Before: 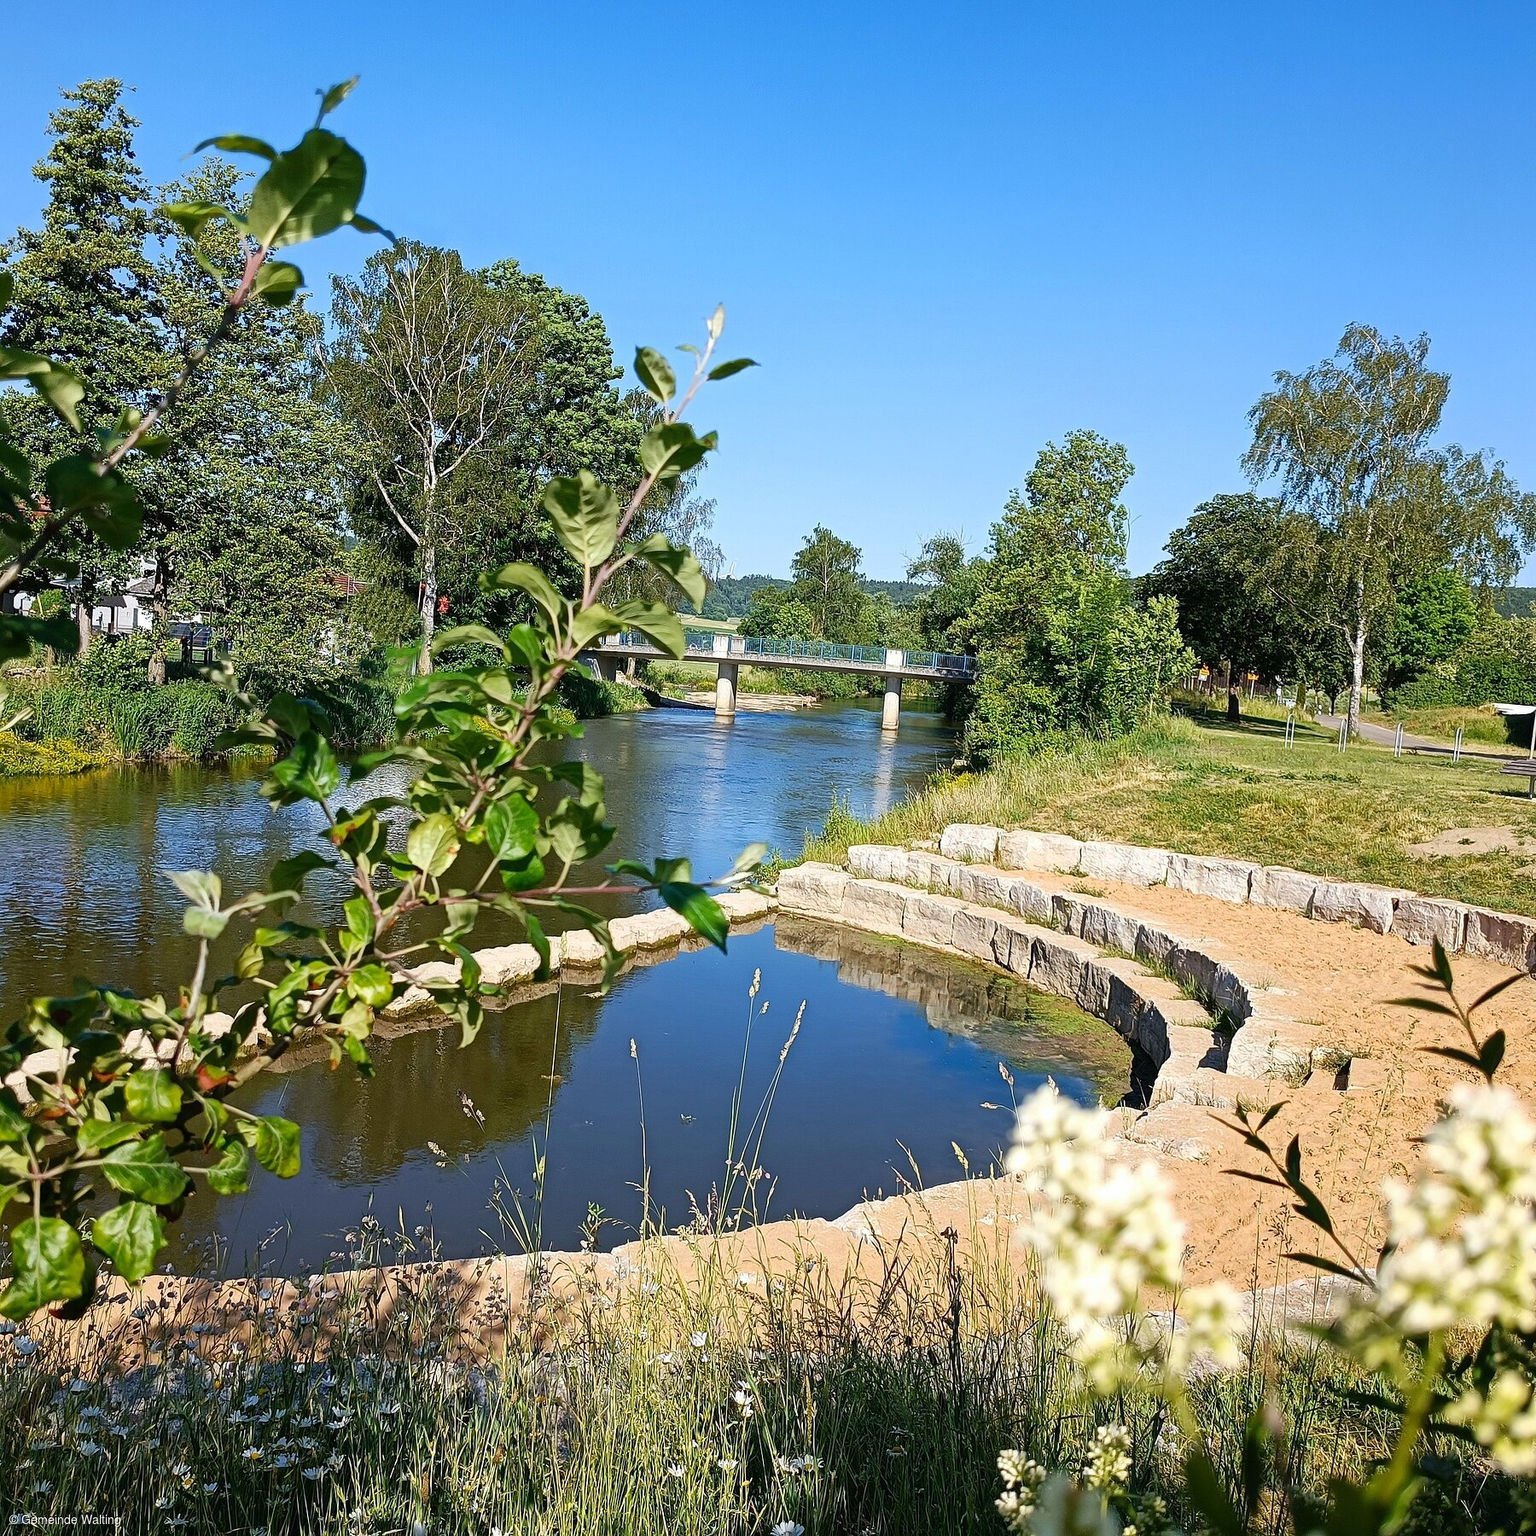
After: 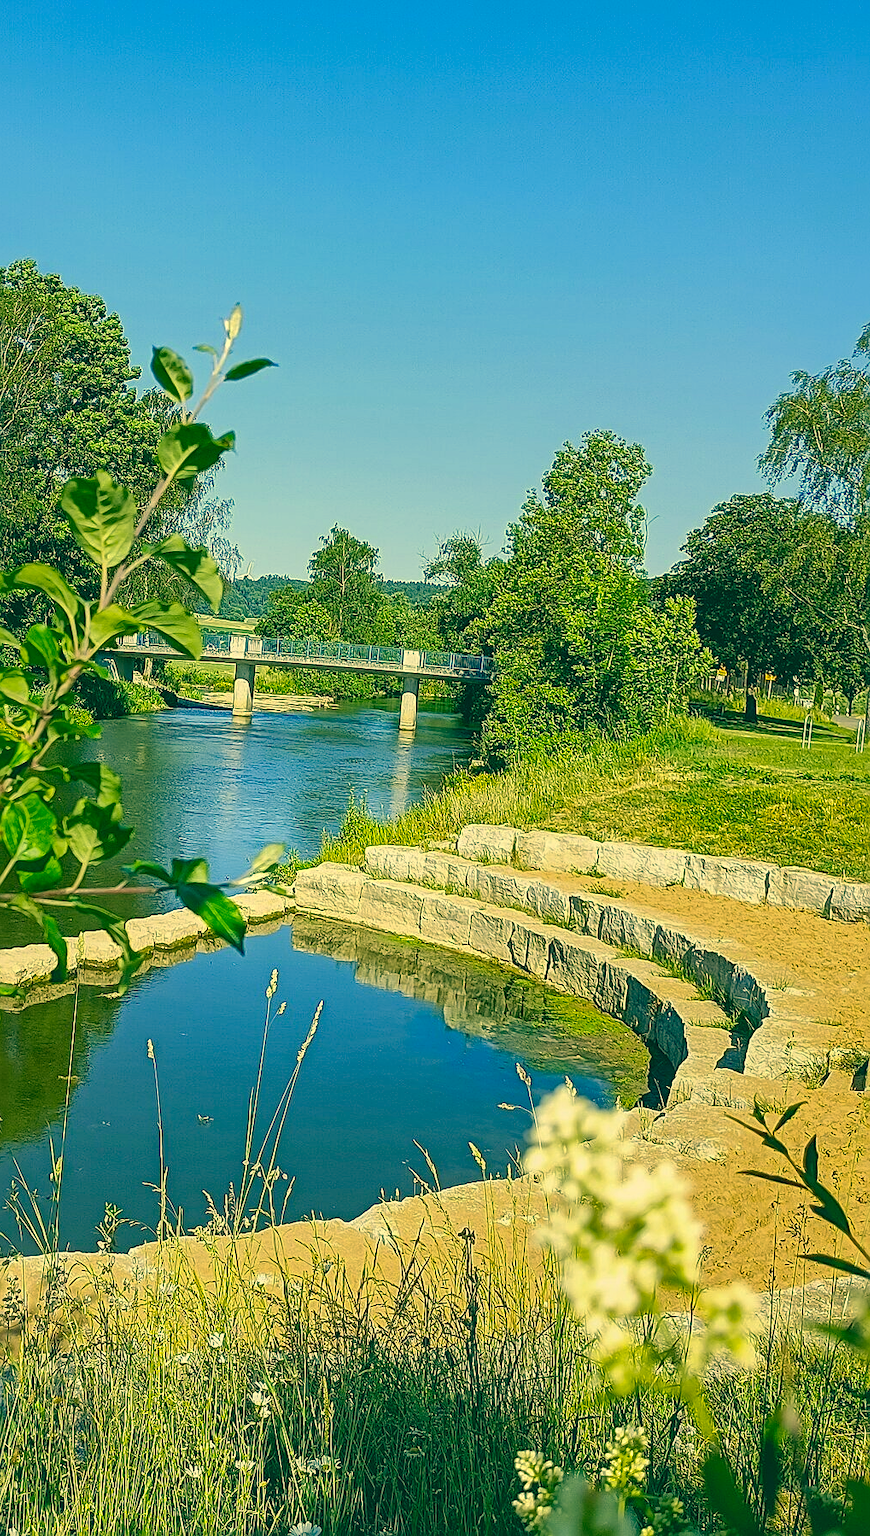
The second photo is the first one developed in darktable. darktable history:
color correction: highlights a* 1.83, highlights b* 34.02, shadows a* -36.68, shadows b* -5.48
crop: left 31.458%, top 0%, right 11.876%
sharpen: on, module defaults
tone equalizer: on, module defaults
shadows and highlights: on, module defaults
local contrast: on, module defaults
contrast brightness saturation: contrast -0.1, brightness 0.05, saturation 0.08
